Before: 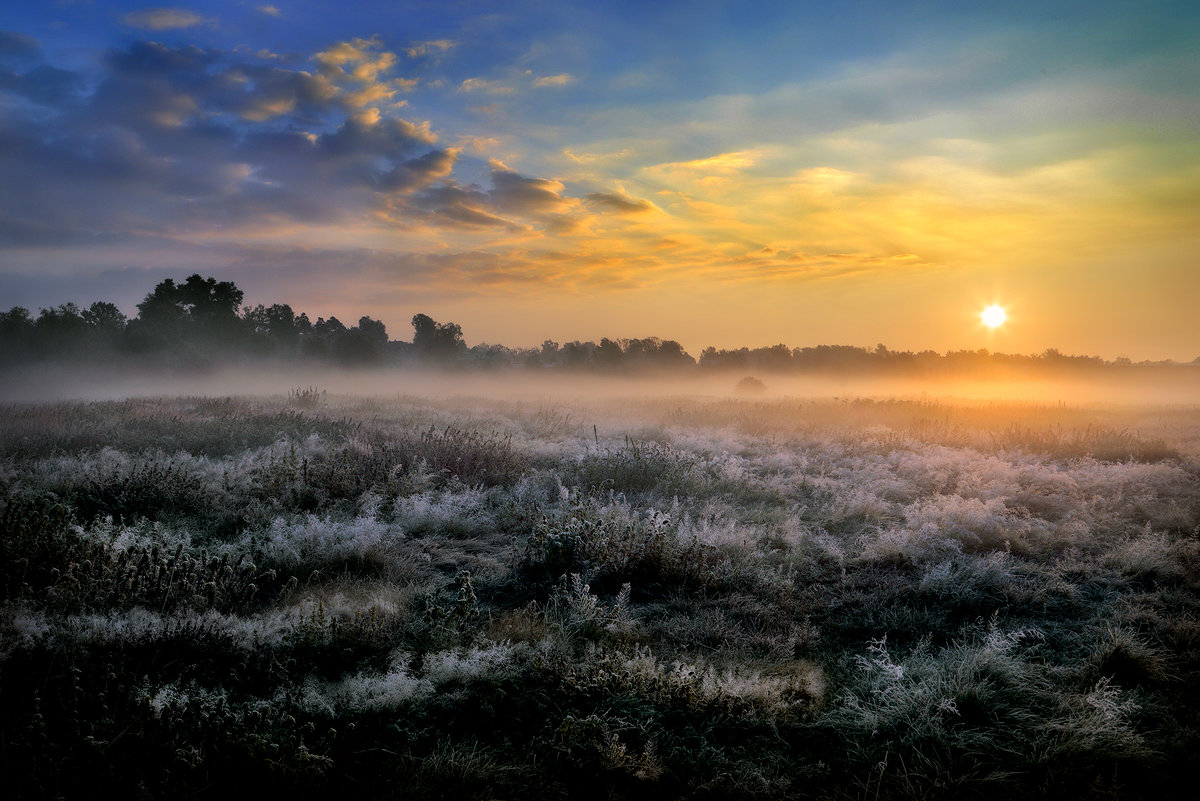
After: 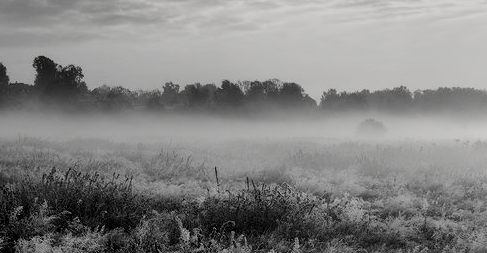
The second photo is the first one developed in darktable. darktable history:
crop: left 31.641%, top 32.23%, right 27.733%, bottom 35.533%
filmic rgb: black relative exposure -5.13 EV, white relative exposure 3.54 EV, hardness 3.17, contrast 1.301, highlights saturation mix -49.27%, color science v5 (2021), contrast in shadows safe, contrast in highlights safe
